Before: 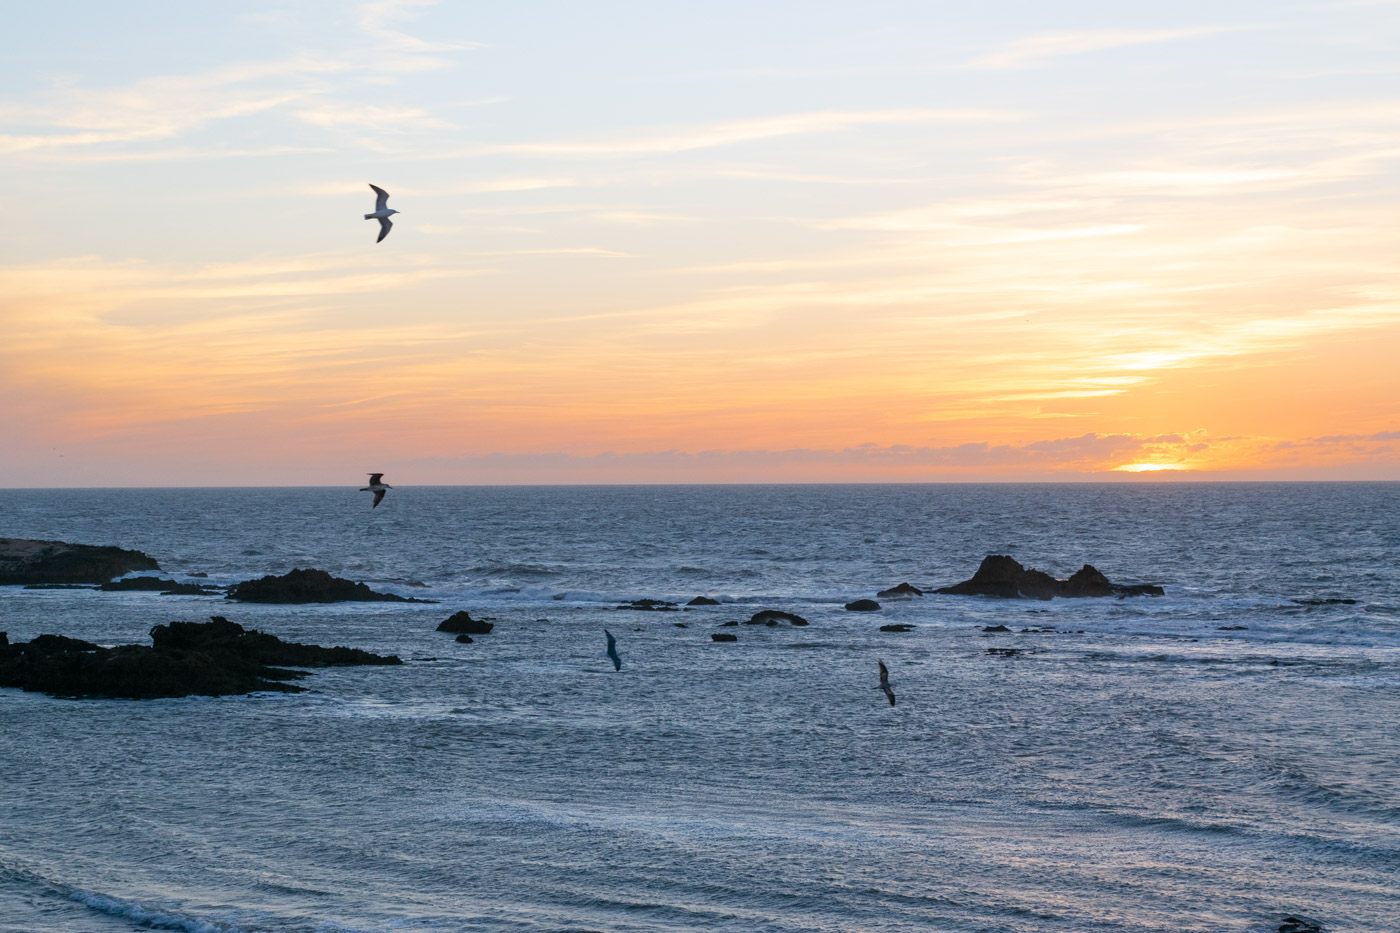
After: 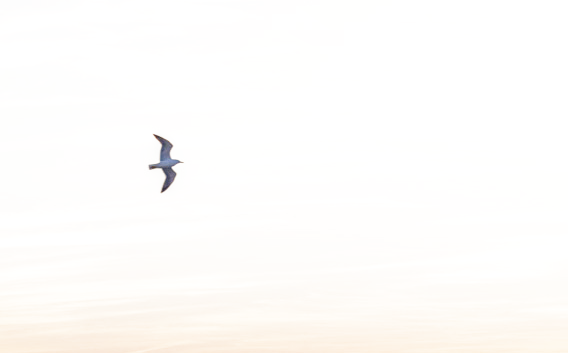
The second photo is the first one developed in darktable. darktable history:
exposure: black level correction 0, exposure 0.5 EV, compensate exposure bias true, compensate highlight preservation false
color balance rgb: shadows lift › chroma 2%, shadows lift › hue 247.2°, power › chroma 0.3%, power › hue 25.2°, highlights gain › chroma 3%, highlights gain › hue 60°, global offset › luminance 2%, perceptual saturation grading › global saturation 20%, perceptual saturation grading › highlights -20%, perceptual saturation grading › shadows 30%
color balance: on, module defaults
local contrast: detail 130%
filmic rgb: middle gray luminance 12.74%, black relative exposure -10.13 EV, white relative exposure 3.47 EV, threshold 6 EV, target black luminance 0%, hardness 5.74, latitude 44.69%, contrast 1.221, highlights saturation mix 5%, shadows ↔ highlights balance 26.78%, add noise in highlights 0, preserve chrominance no, color science v3 (2019), use custom middle-gray values true, iterations of high-quality reconstruction 0, contrast in highlights soft, enable highlight reconstruction true
crop: left 15.452%, top 5.459%, right 43.956%, bottom 56.62%
